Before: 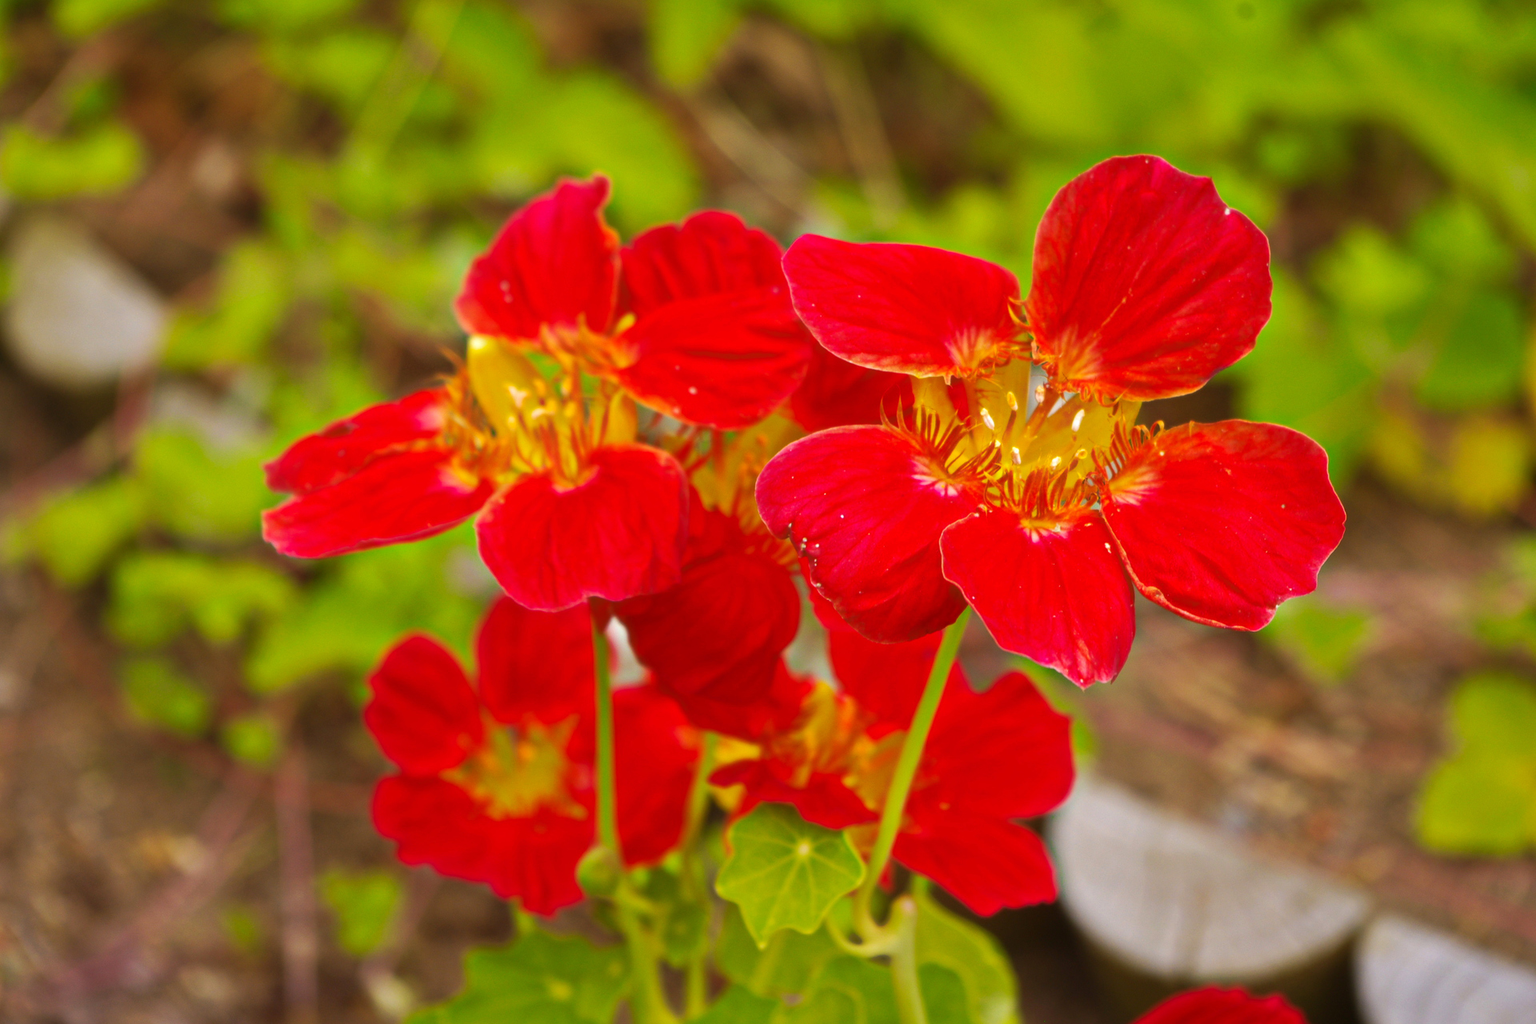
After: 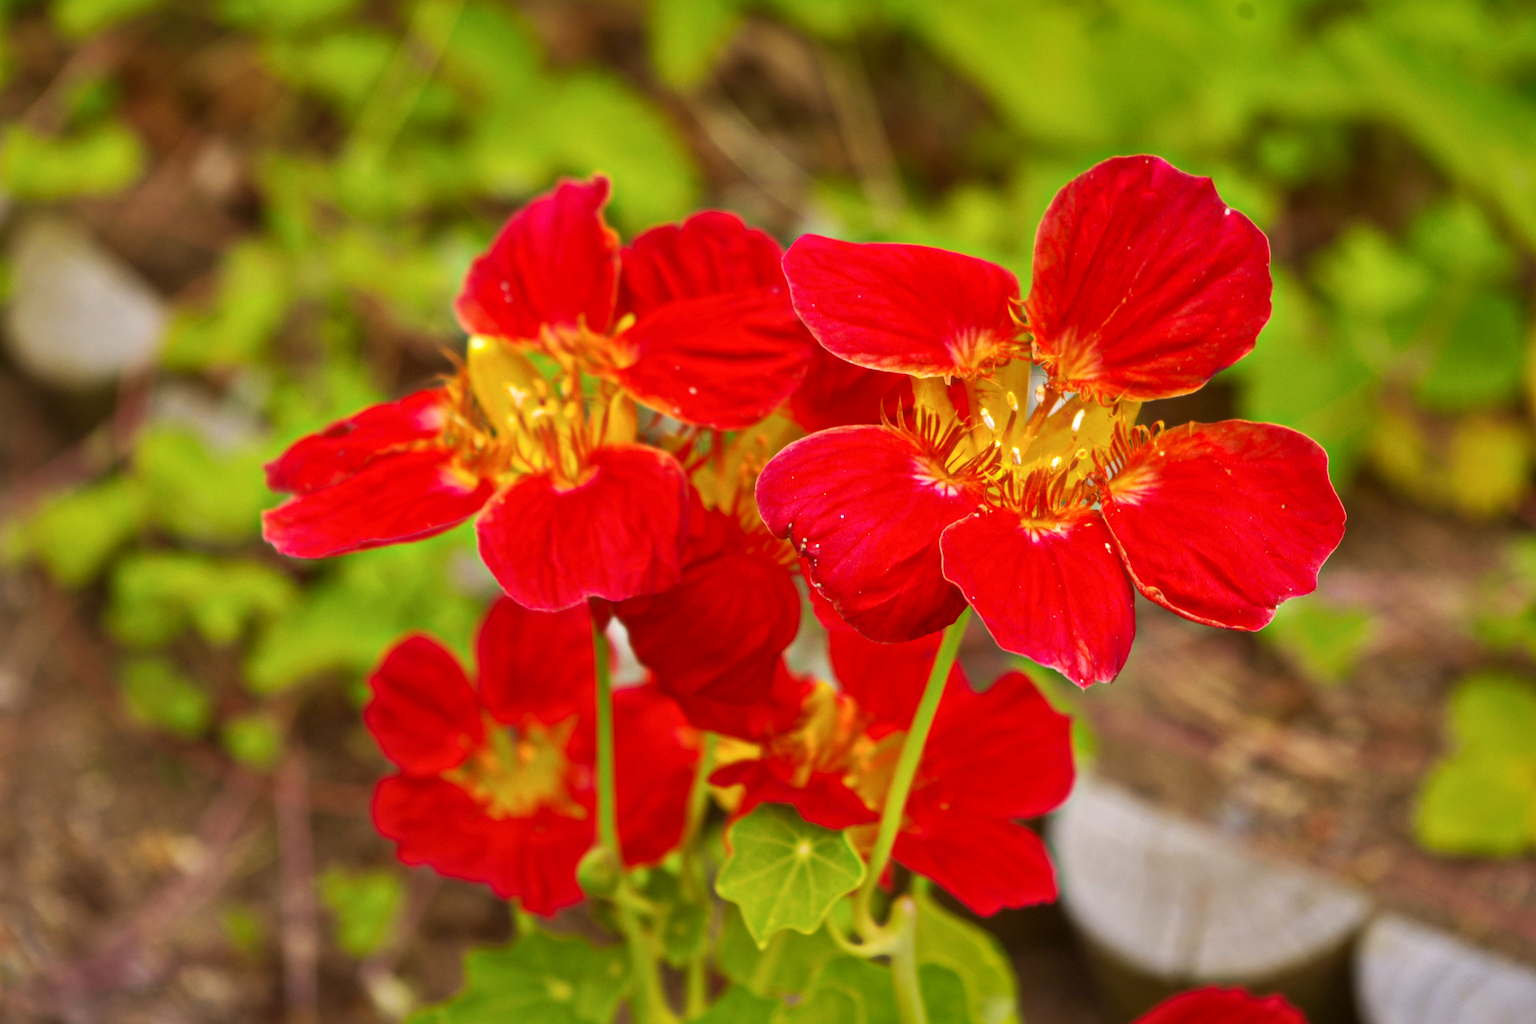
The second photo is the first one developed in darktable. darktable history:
shadows and highlights: on, module defaults
local contrast: detail 130%
